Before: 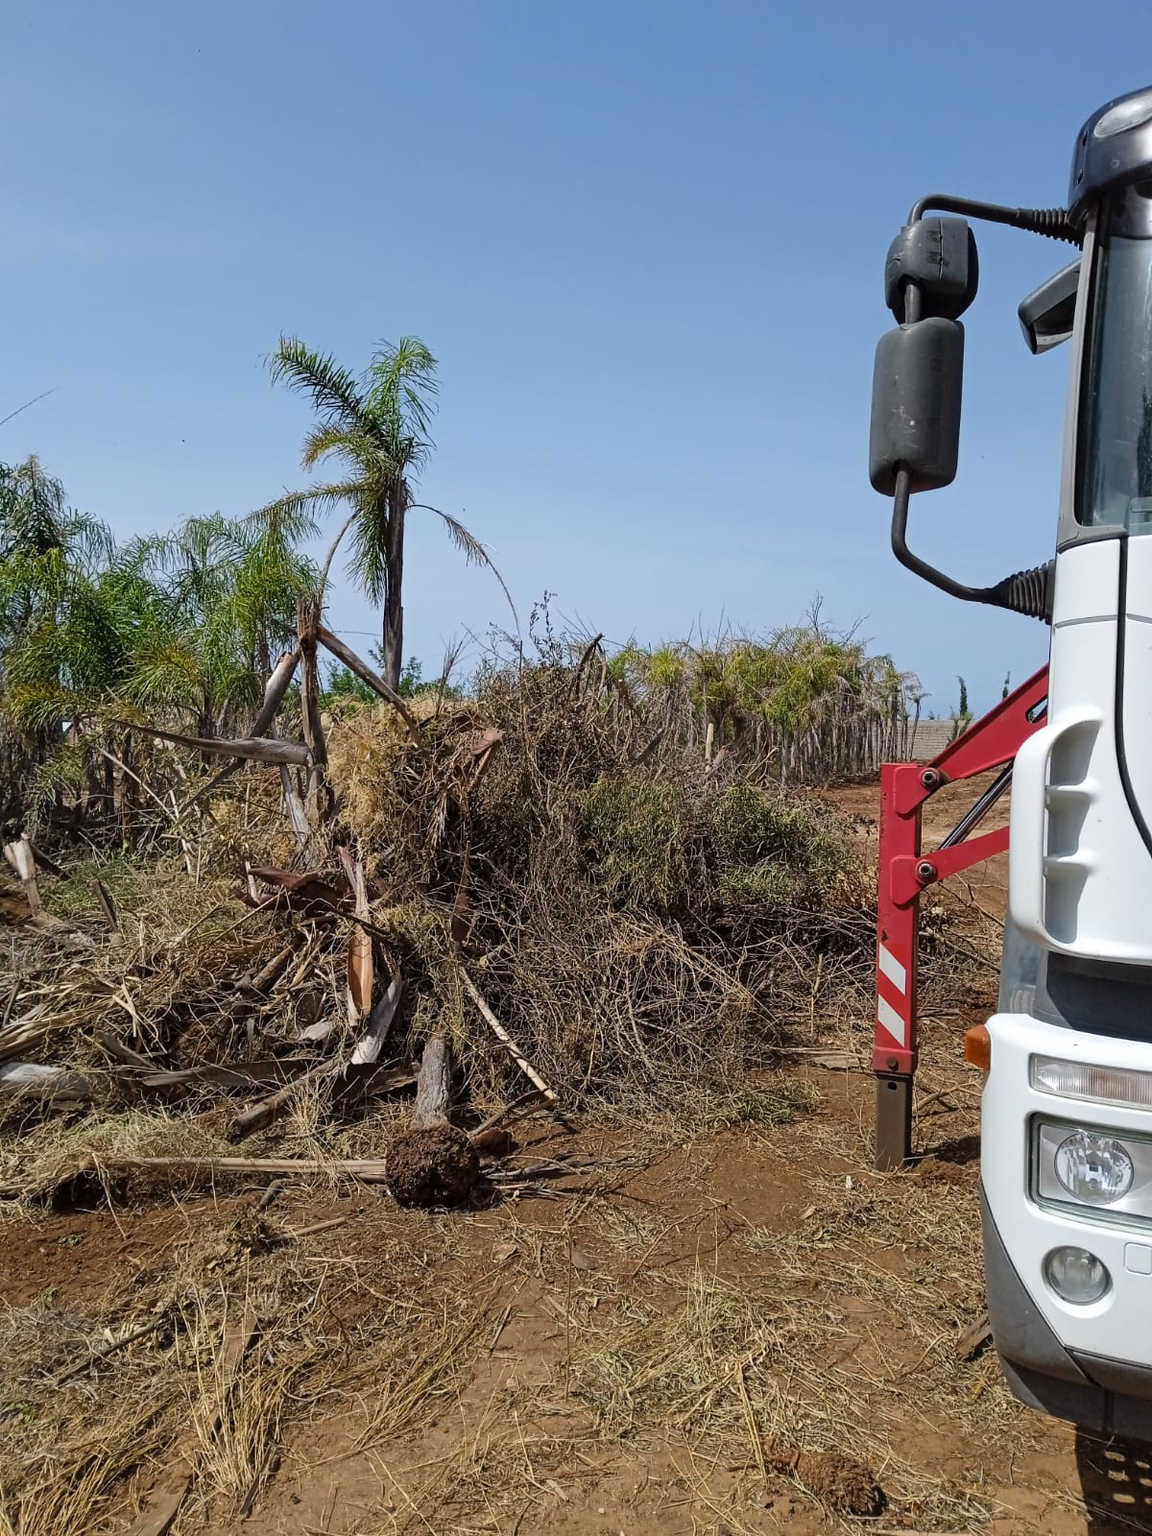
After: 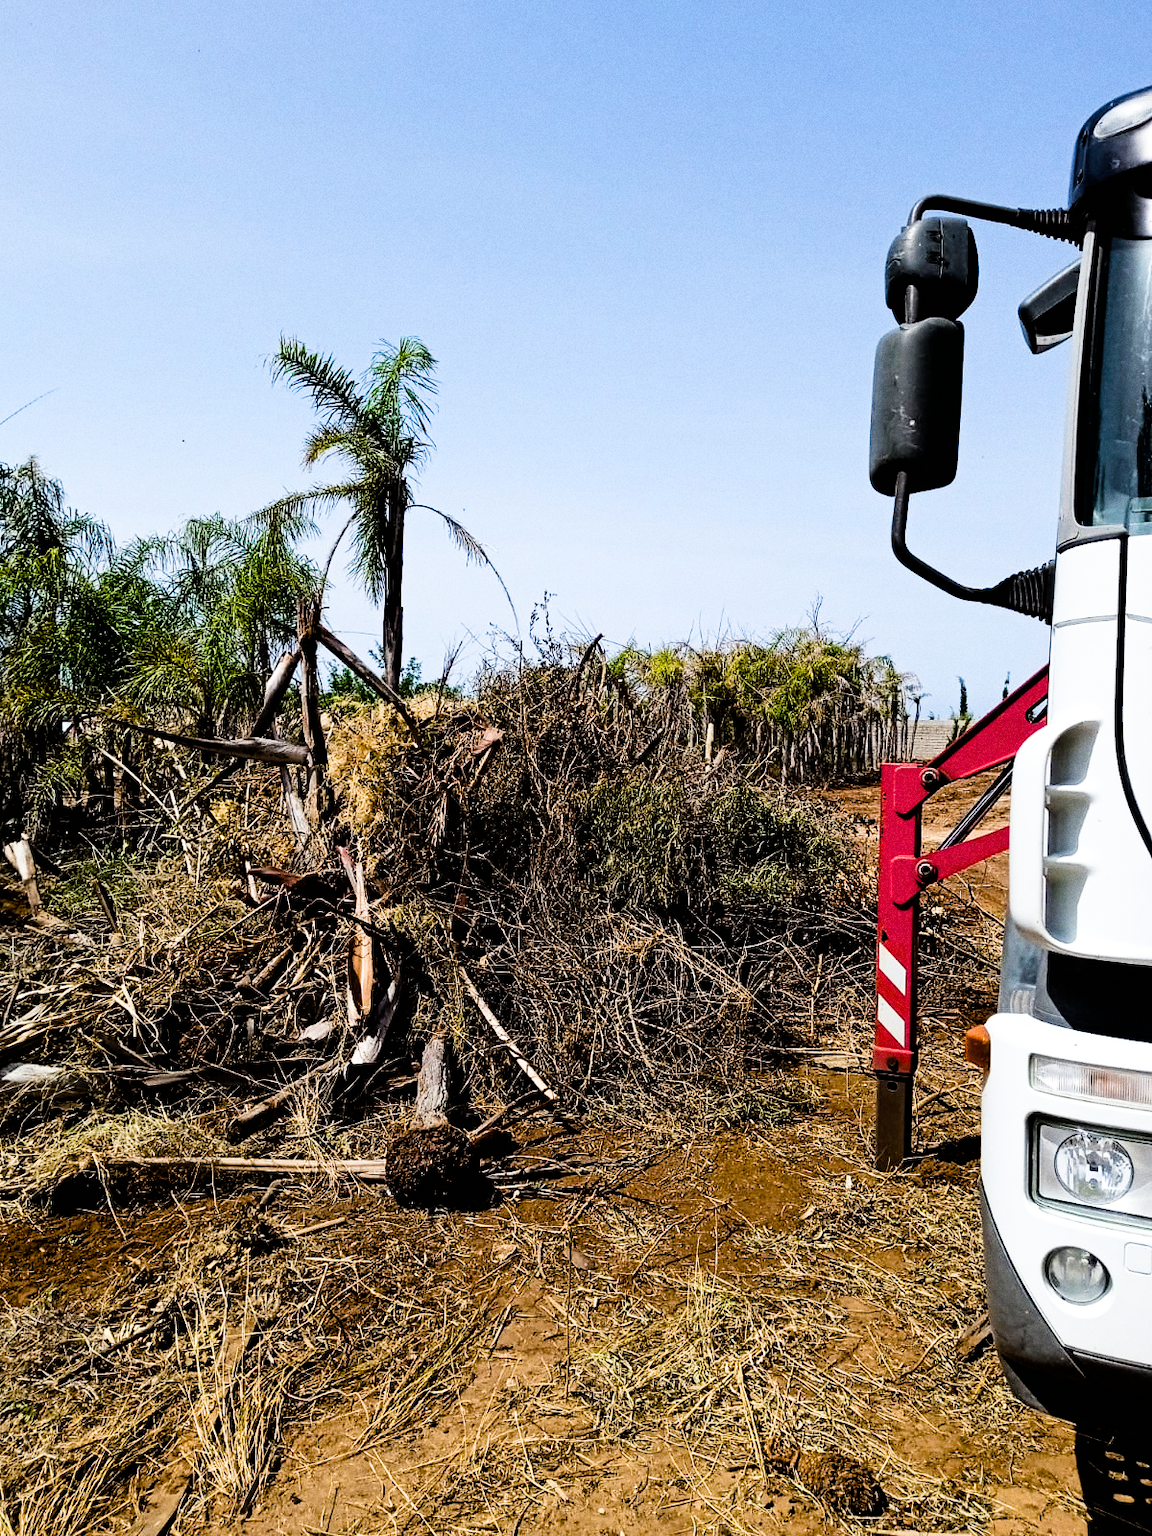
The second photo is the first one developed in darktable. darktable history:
grain: on, module defaults
color balance rgb: perceptual saturation grading › global saturation 20%, perceptual saturation grading › highlights -25%, perceptual saturation grading › shadows 50.52%, global vibrance 40.24%
filmic rgb: black relative exposure -5 EV, white relative exposure 3.5 EV, hardness 3.19, contrast 1.4, highlights saturation mix -50%
tone equalizer: -8 EV -1.08 EV, -7 EV -1.01 EV, -6 EV -0.867 EV, -5 EV -0.578 EV, -3 EV 0.578 EV, -2 EV 0.867 EV, -1 EV 1.01 EV, +0 EV 1.08 EV, edges refinement/feathering 500, mask exposure compensation -1.57 EV, preserve details no
